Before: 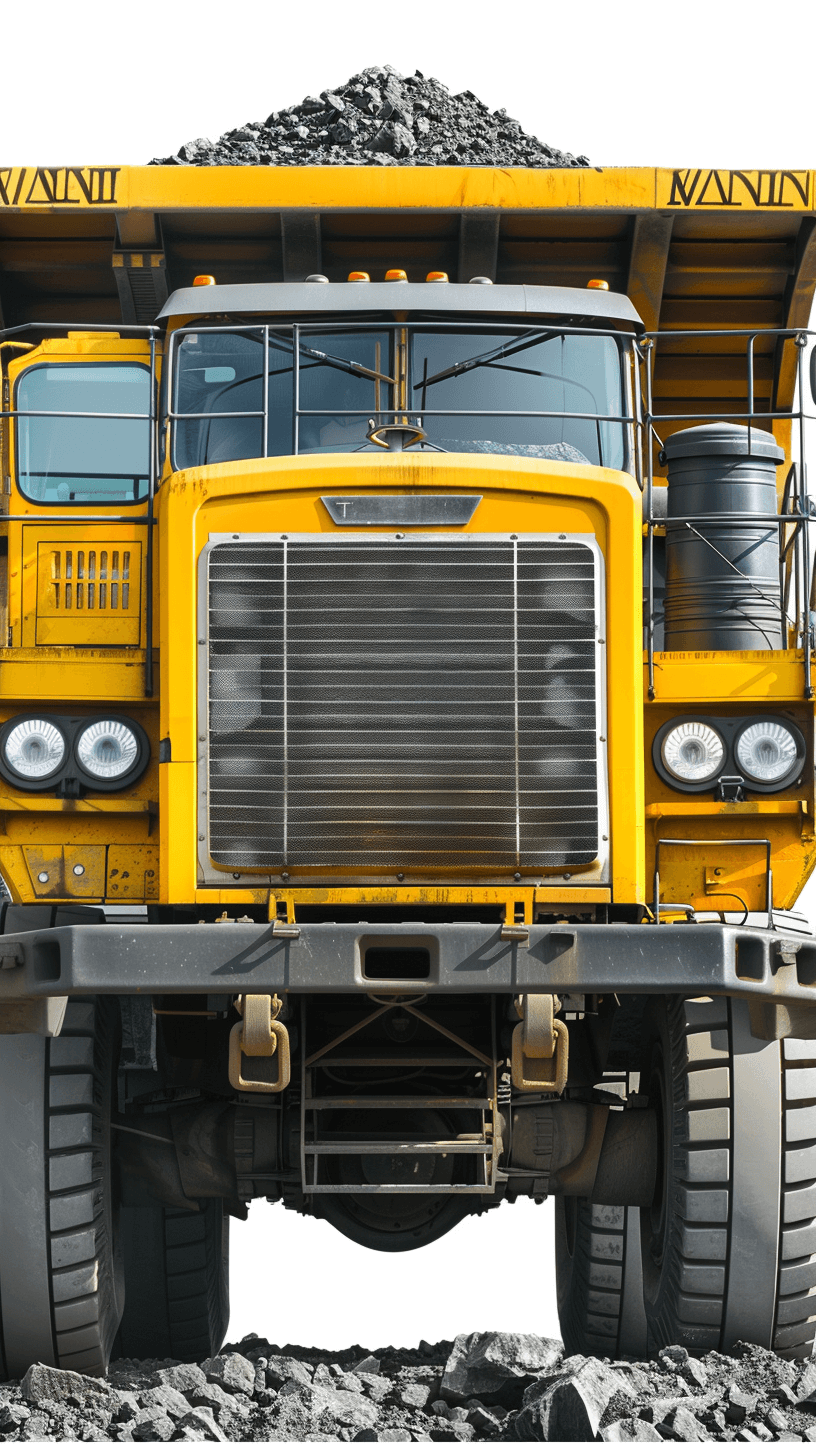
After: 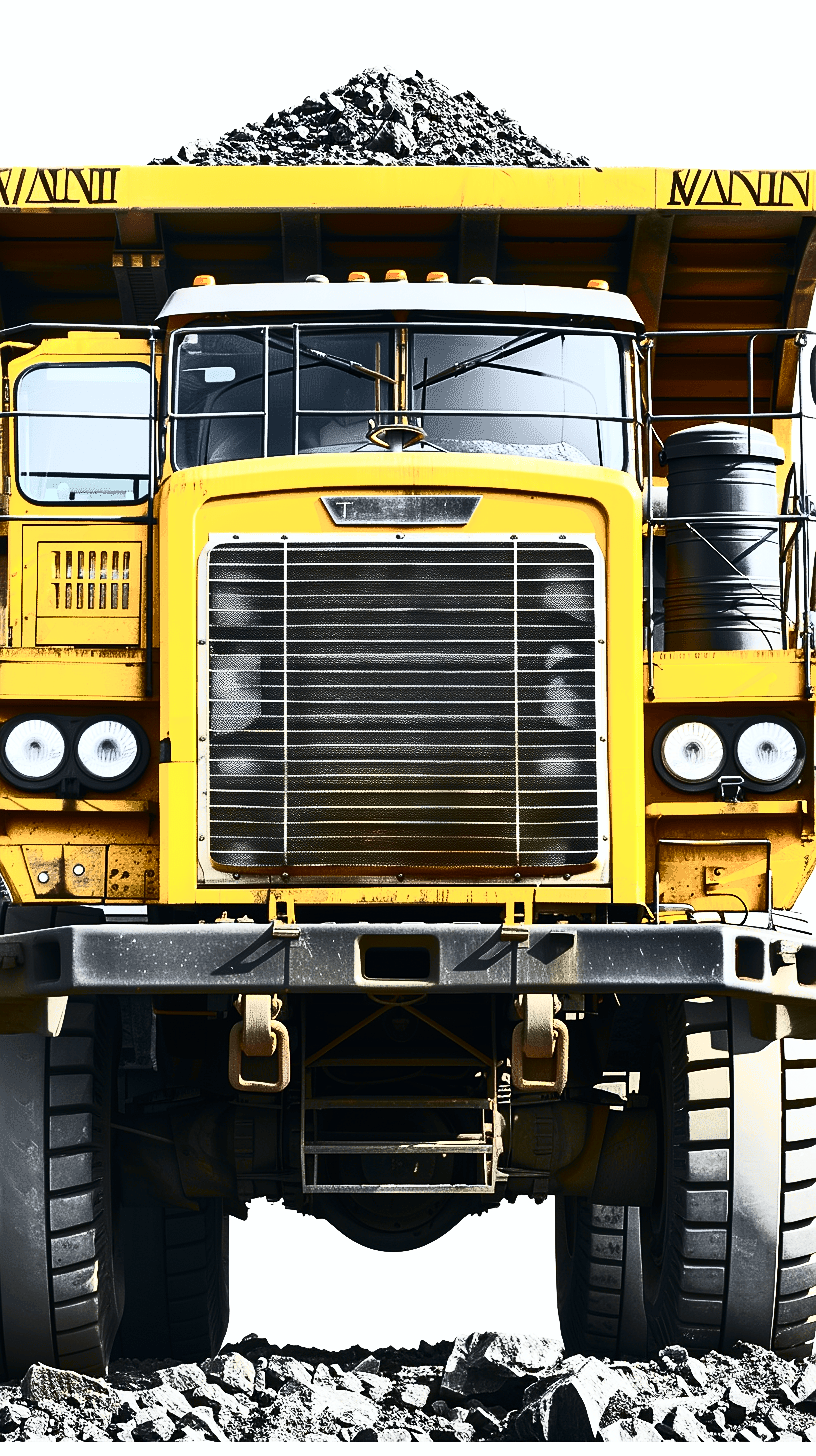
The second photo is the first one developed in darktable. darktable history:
tone curve: curves: ch0 [(0, 0) (0.15, 0.17) (0.452, 0.437) (0.611, 0.588) (0.751, 0.749) (1, 1)]; ch1 [(0, 0) (0.325, 0.327) (0.412, 0.45) (0.453, 0.484) (0.5, 0.499) (0.541, 0.55) (0.617, 0.612) (0.695, 0.697) (1, 1)]; ch2 [(0, 0) (0.386, 0.397) (0.452, 0.459) (0.505, 0.498) (0.524, 0.547) (0.574, 0.566) (0.633, 0.641) (1, 1)], color space Lab, independent channels, preserve colors none
contrast brightness saturation: contrast 0.925, brightness 0.197
sharpen: radius 0.97, amount 0.604
